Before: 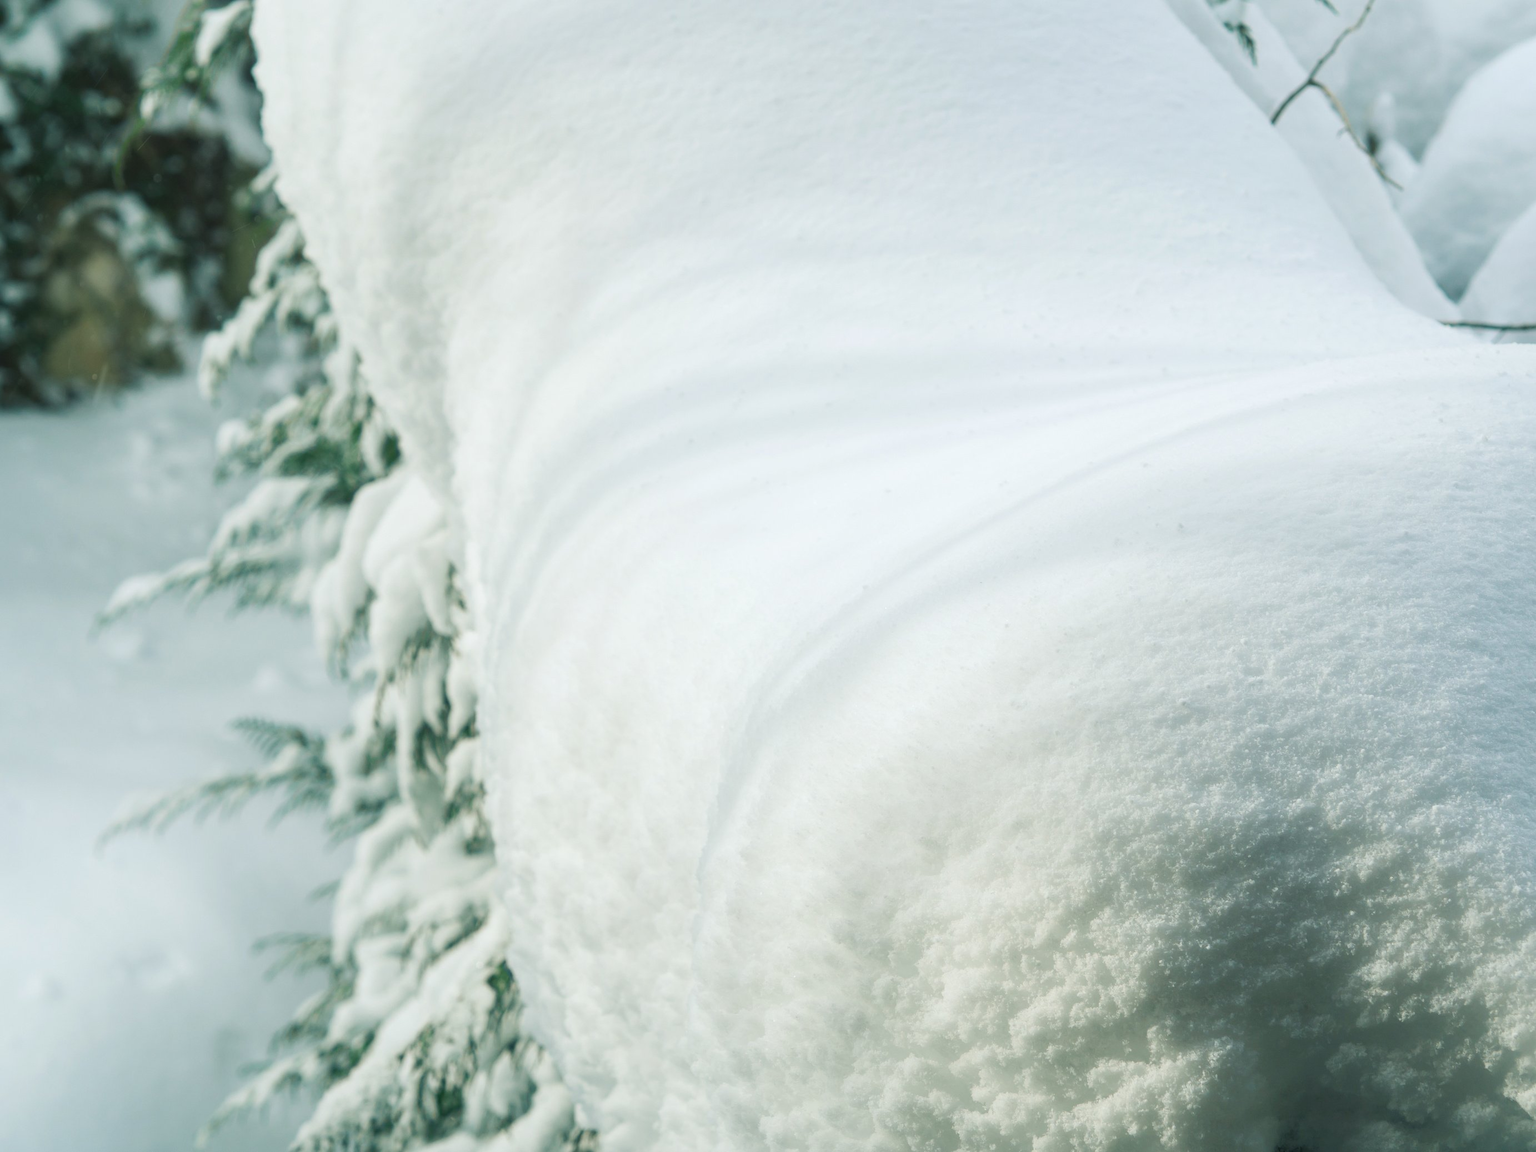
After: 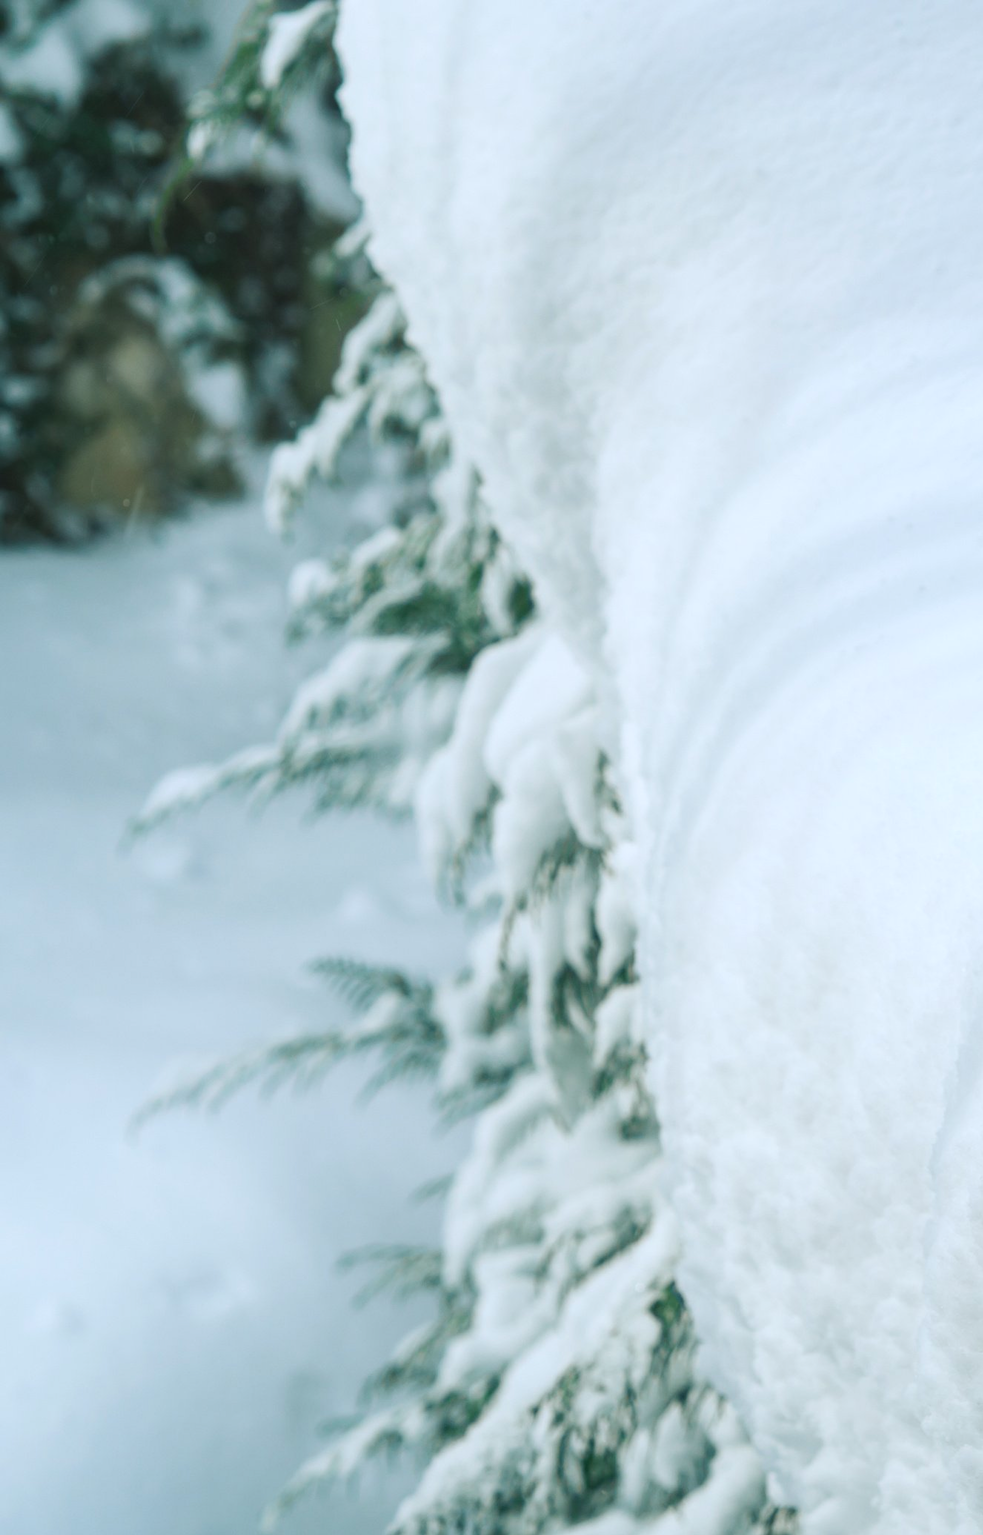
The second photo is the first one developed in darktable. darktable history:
crop and rotate: left 0.016%, top 0%, right 51.98%
color correction: highlights a* -0.73, highlights b* -9.52
